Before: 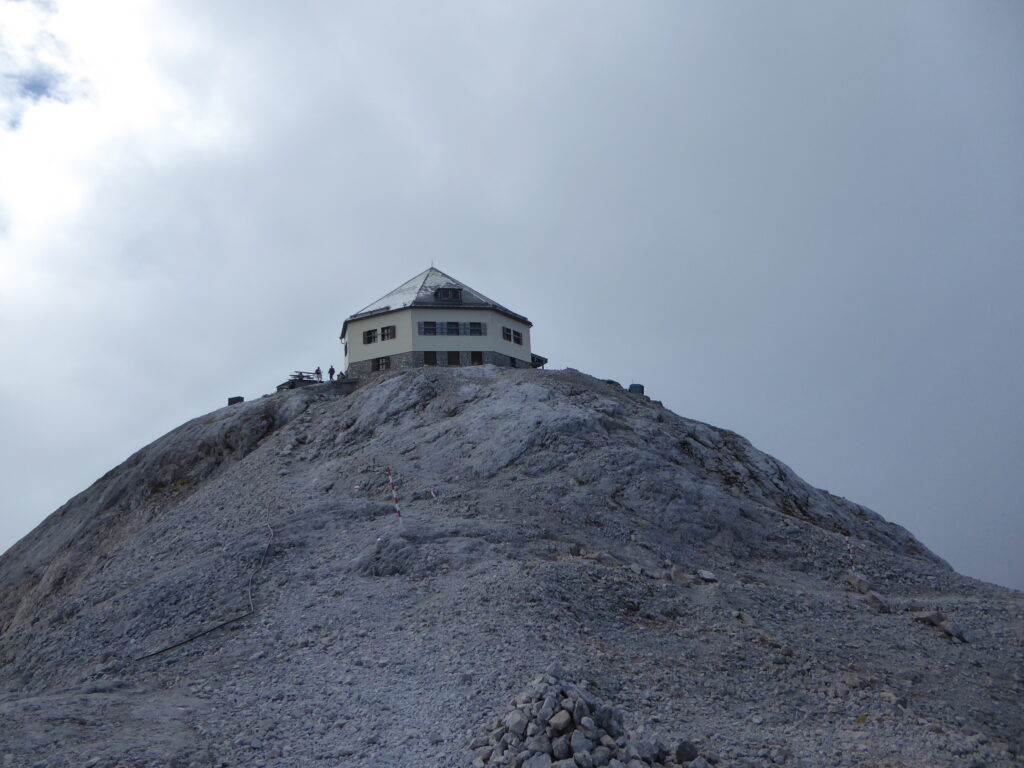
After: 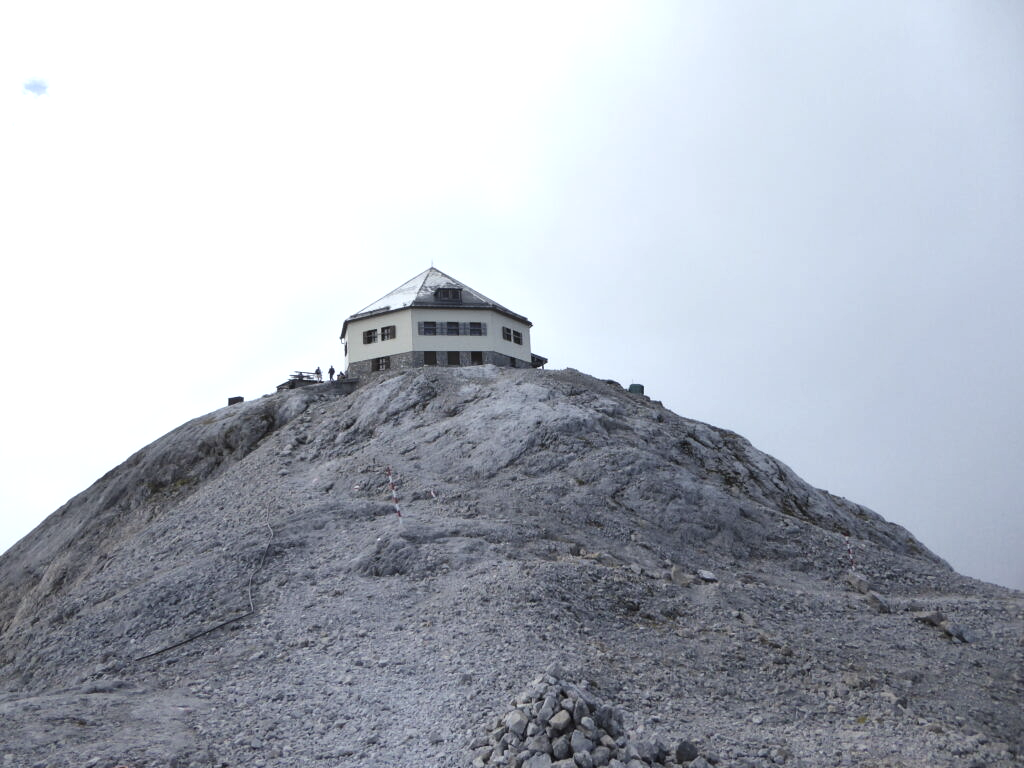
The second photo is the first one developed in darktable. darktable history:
color balance rgb: shadows lift › luminance -4.94%, shadows lift › chroma 1.126%, shadows lift › hue 219.04°, power › luminance 0.89%, power › chroma 0.372%, power › hue 35.19°, perceptual saturation grading › global saturation 0.344%
exposure: black level correction 0, exposure 1 EV, compensate highlight preservation false
contrast brightness saturation: contrast 0.098, saturation -0.373
